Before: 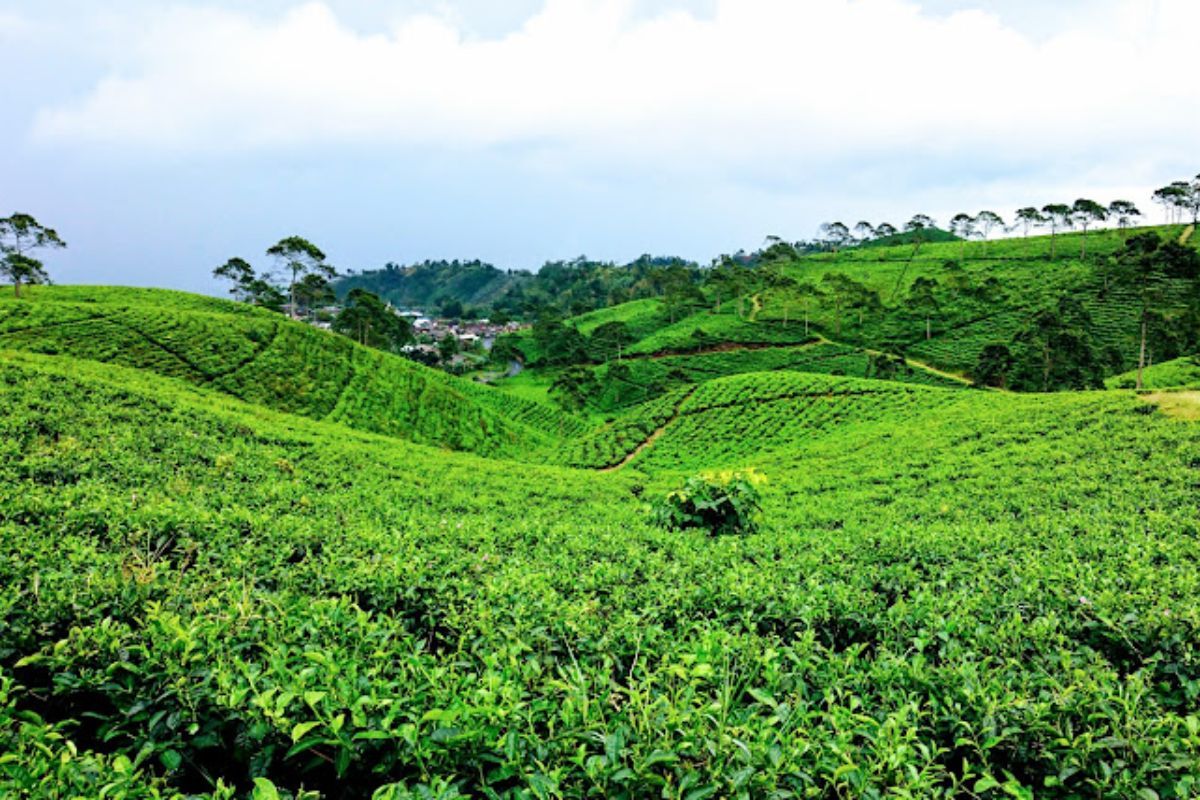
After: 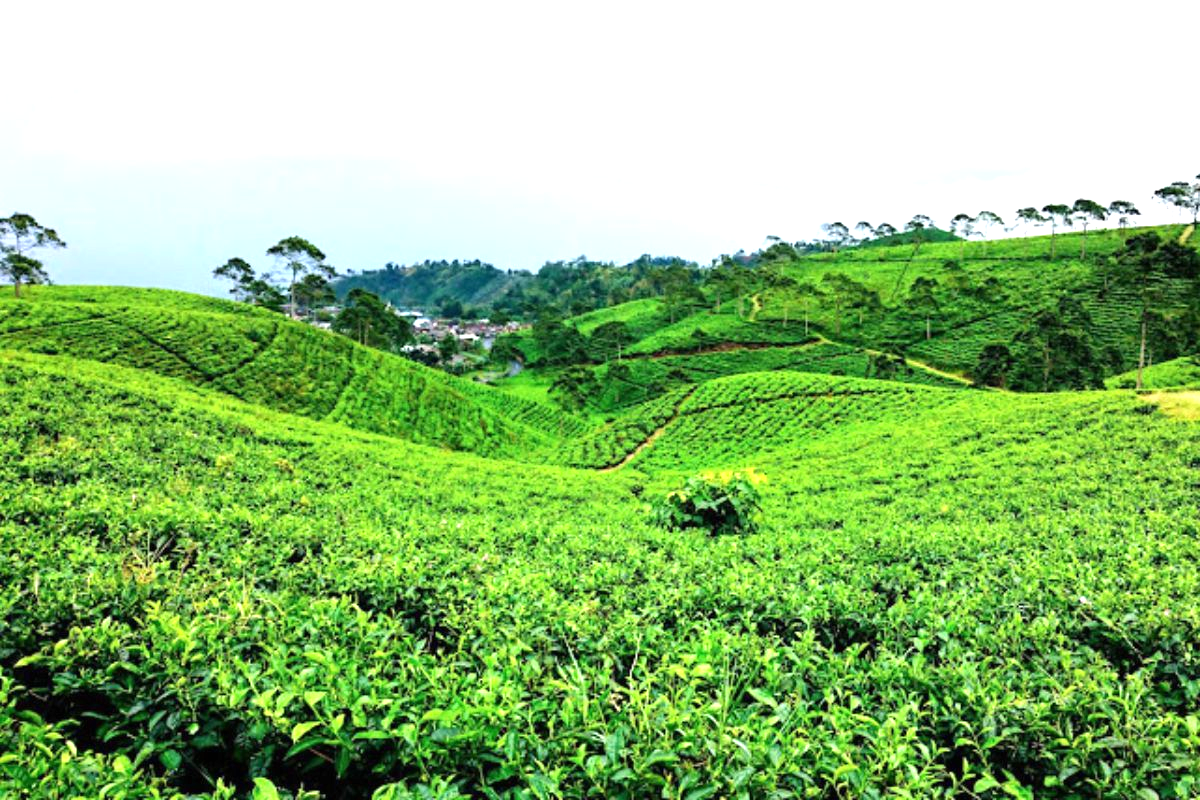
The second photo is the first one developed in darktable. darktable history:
exposure: black level correction 0, exposure 0.694 EV, compensate exposure bias true, compensate highlight preservation false
levels: mode automatic, white 99.88%, levels [0, 0.498, 0.996]
